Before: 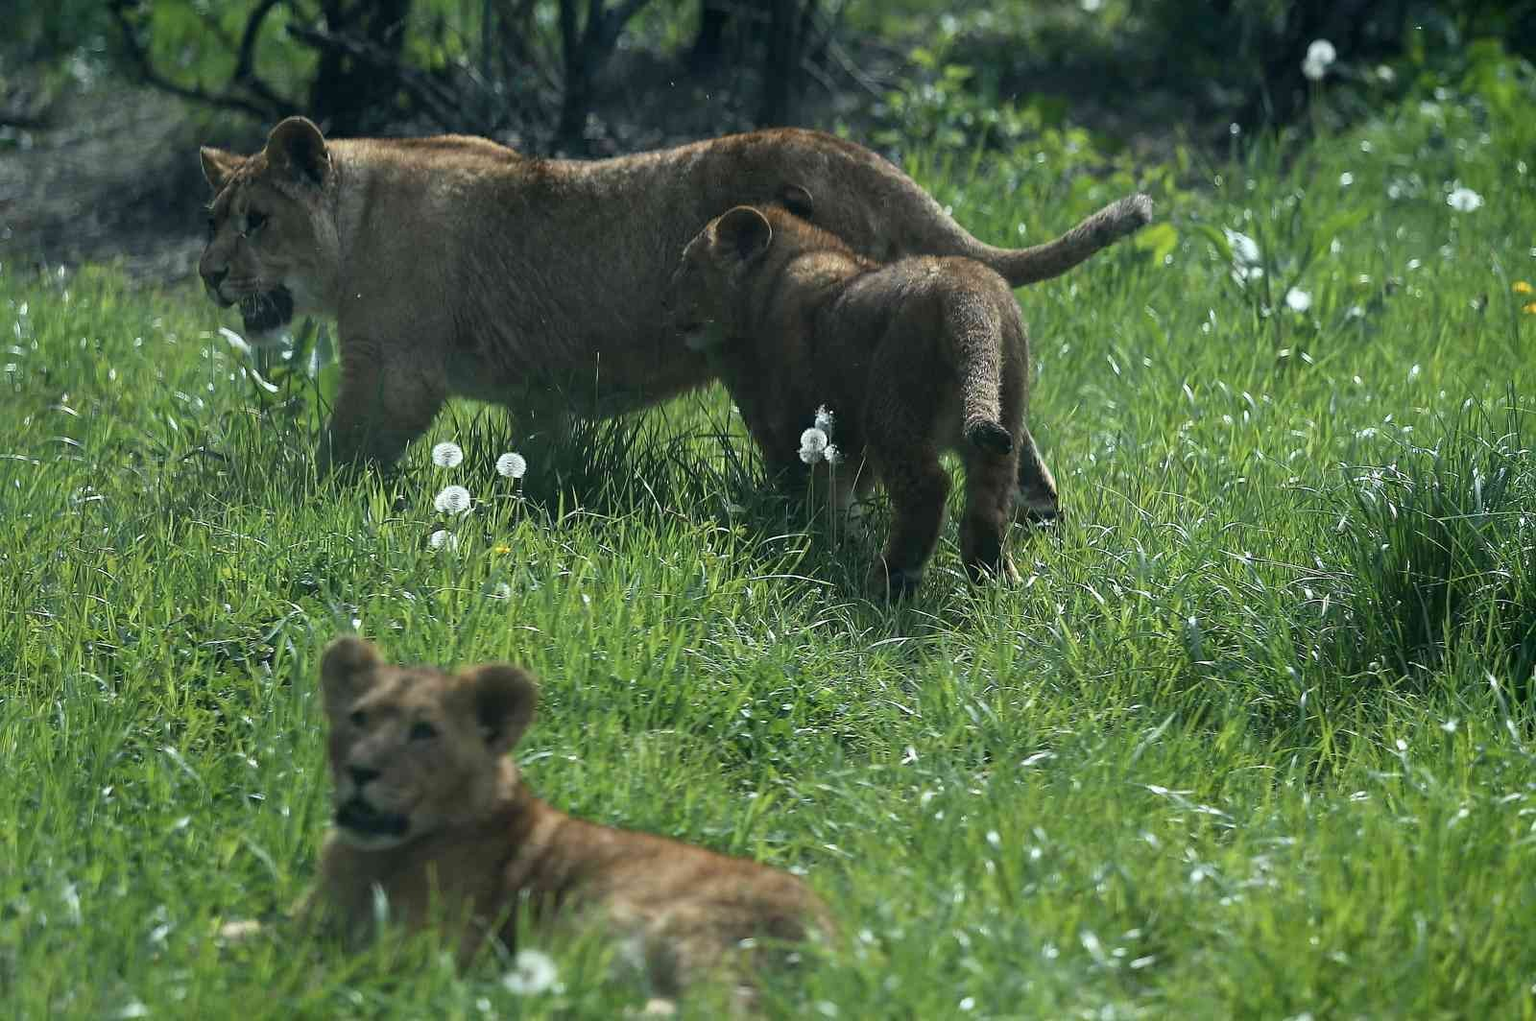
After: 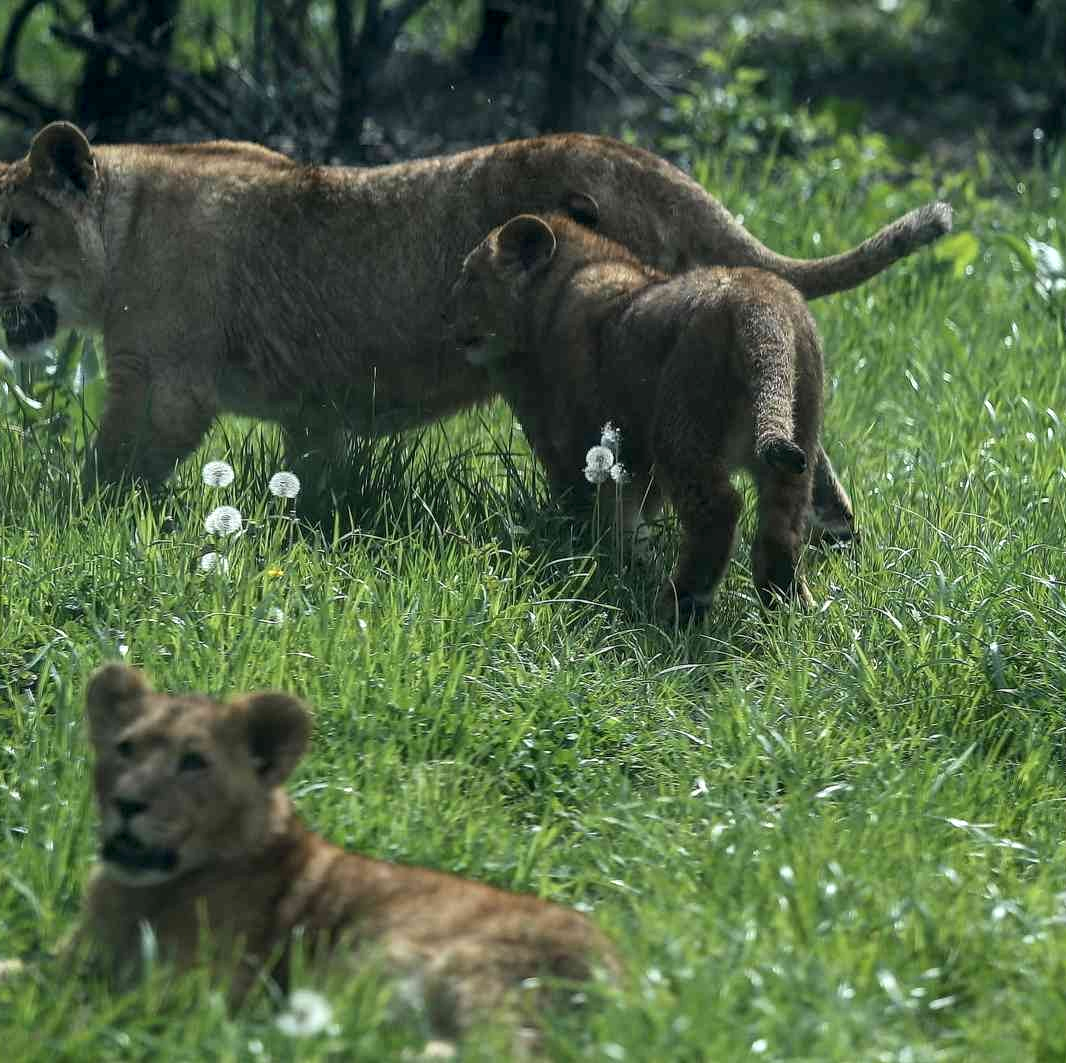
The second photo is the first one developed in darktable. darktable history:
local contrast: on, module defaults
crop and rotate: left 15.546%, right 17.787%
